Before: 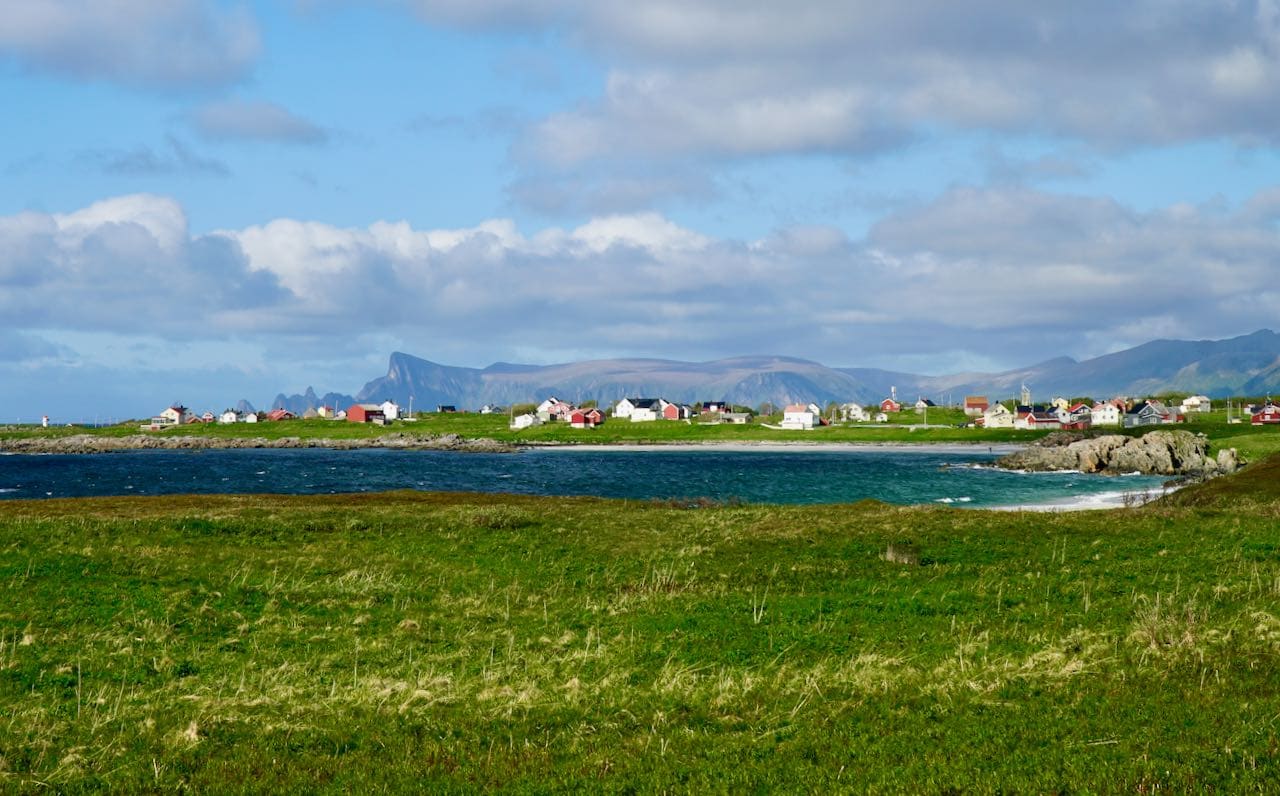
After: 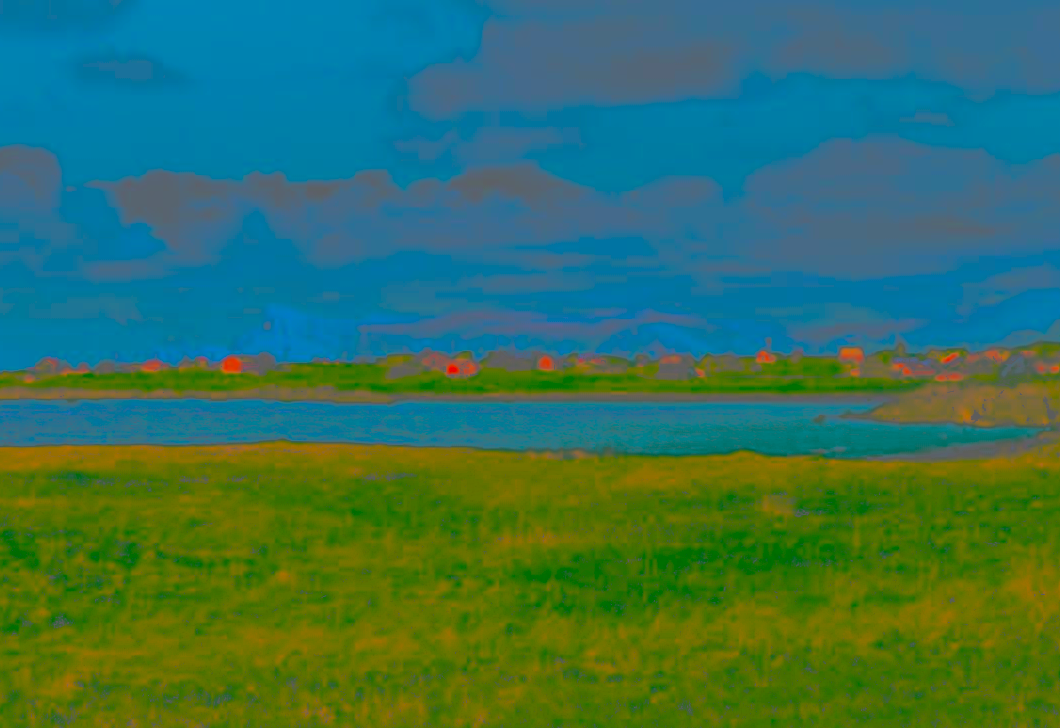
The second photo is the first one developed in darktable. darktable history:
tone equalizer: on, module defaults
filmic rgb: white relative exposure 2.45 EV, hardness 6.33
crop: left 9.807%, top 6.259%, right 7.334%, bottom 2.177%
contrast brightness saturation: contrast -0.99, brightness -0.17, saturation 0.75
color zones: curves: ch0 [(0.018, 0.548) (0.197, 0.654) (0.425, 0.447) (0.605, 0.658) (0.732, 0.579)]; ch1 [(0.105, 0.531) (0.224, 0.531) (0.386, 0.39) (0.618, 0.456) (0.732, 0.456) (0.956, 0.421)]; ch2 [(0.039, 0.583) (0.215, 0.465) (0.399, 0.544) (0.465, 0.548) (0.614, 0.447) (0.724, 0.43) (0.882, 0.623) (0.956, 0.632)]
